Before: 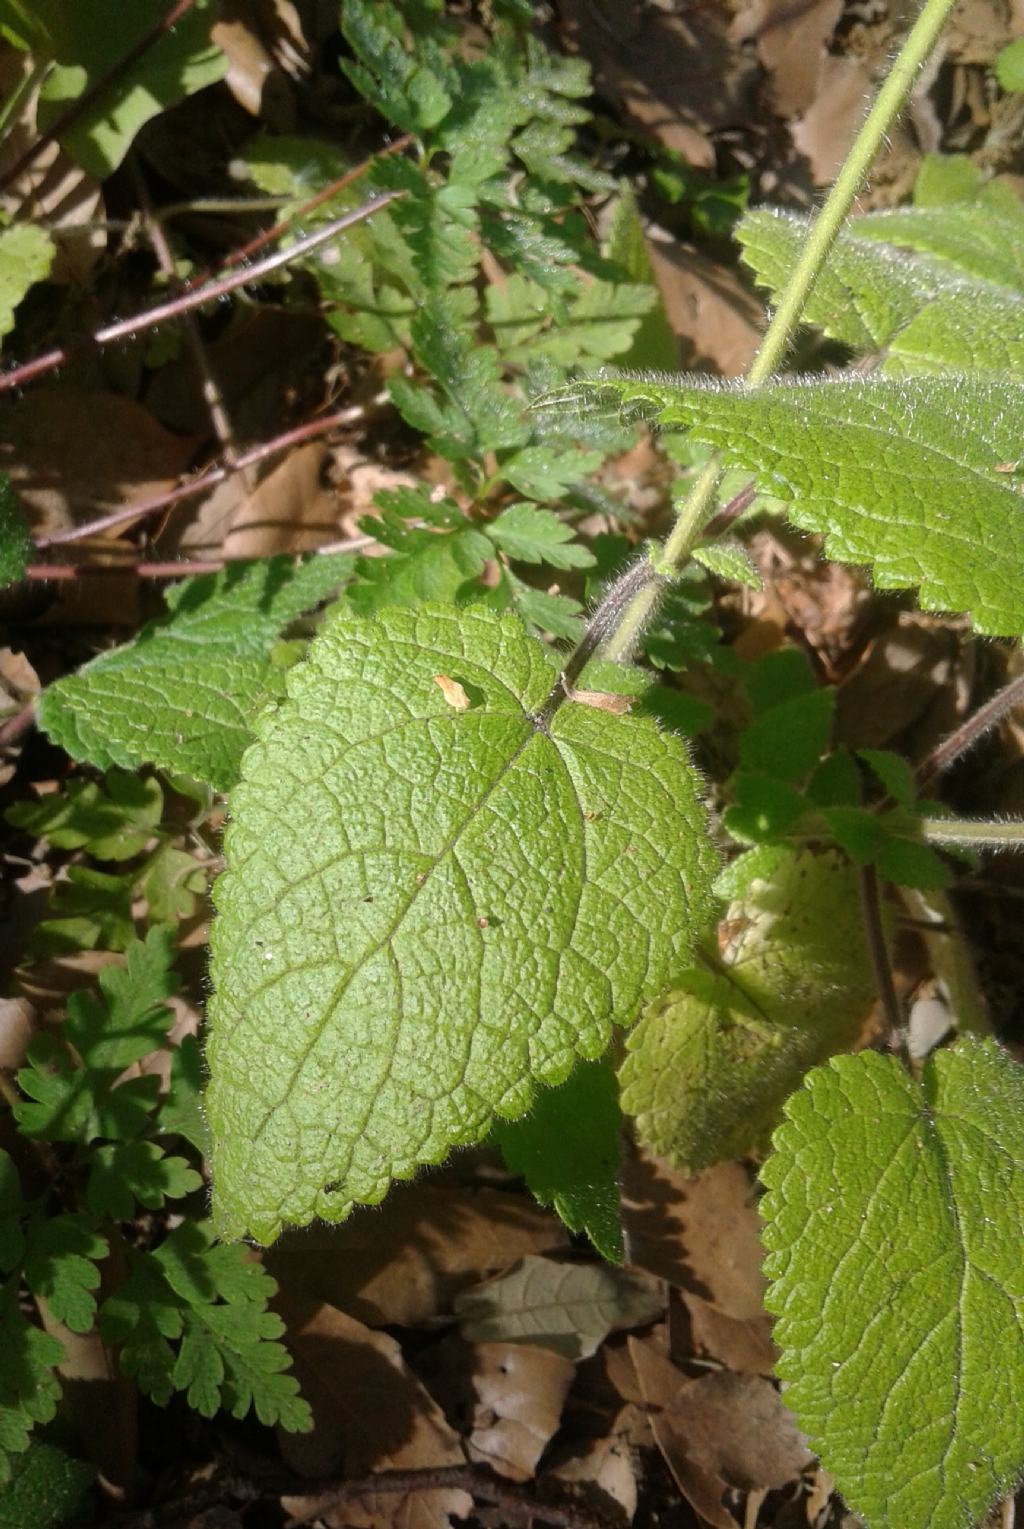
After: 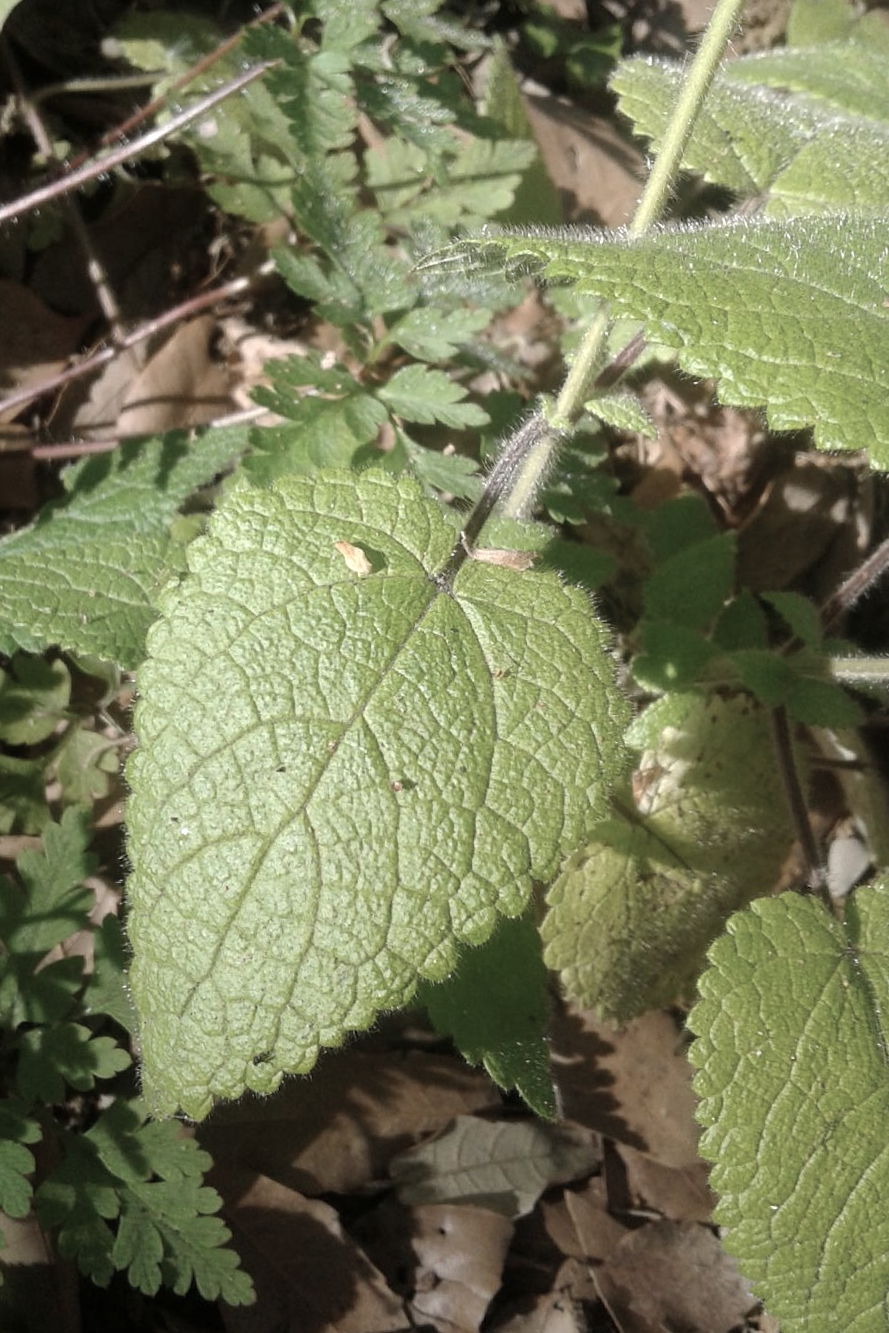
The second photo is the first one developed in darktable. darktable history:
color correction: highlights b* 0.023, saturation 0.572
exposure: exposure 0.201 EV, compensate highlight preservation false
crop and rotate: angle 3.19°, left 6.015%, top 5.705%
